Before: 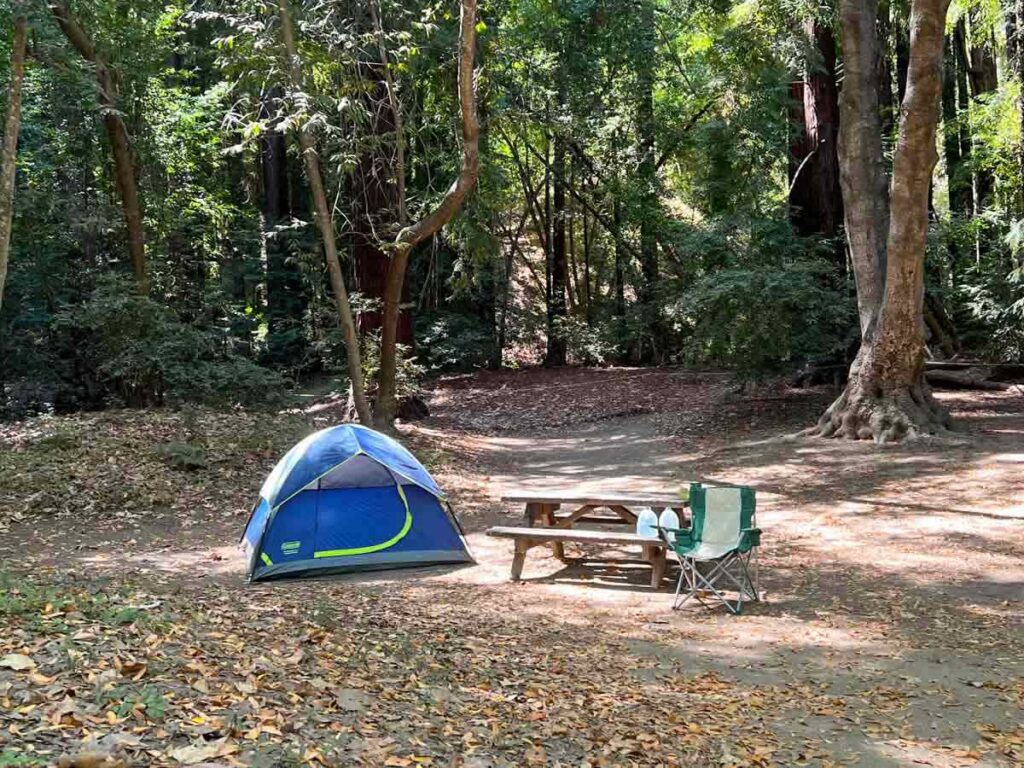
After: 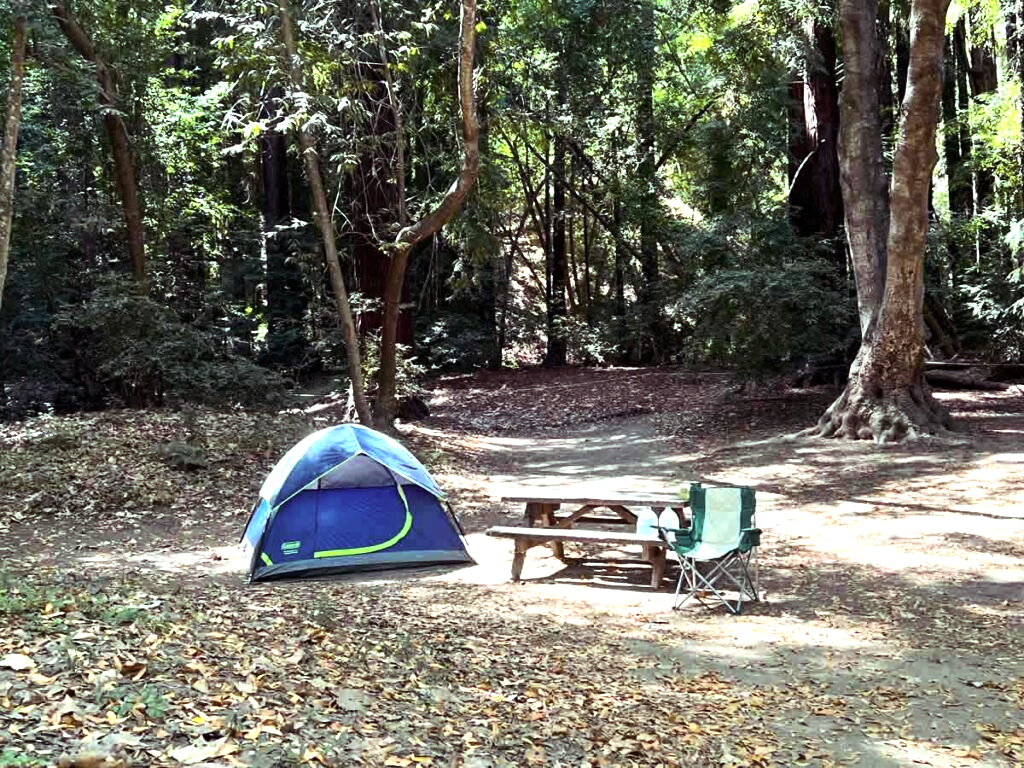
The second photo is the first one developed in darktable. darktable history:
tone equalizer: -8 EV -0.417 EV, -7 EV -0.389 EV, -6 EV -0.333 EV, -5 EV -0.222 EV, -3 EV 0.222 EV, -2 EV 0.333 EV, -1 EV 0.389 EV, +0 EV 0.417 EV, edges refinement/feathering 500, mask exposure compensation -1.57 EV, preserve details no
contrast brightness saturation: contrast 0.06, brightness -0.01, saturation -0.23
color balance rgb: shadows lift › luminance 0.49%, shadows lift › chroma 6.83%, shadows lift › hue 300.29°, power › hue 208.98°, highlights gain › luminance 20.24%, highlights gain › chroma 2.73%, highlights gain › hue 173.85°, perceptual saturation grading › global saturation 18.05%
shadows and highlights: shadows -12.5, white point adjustment 4, highlights 28.33
